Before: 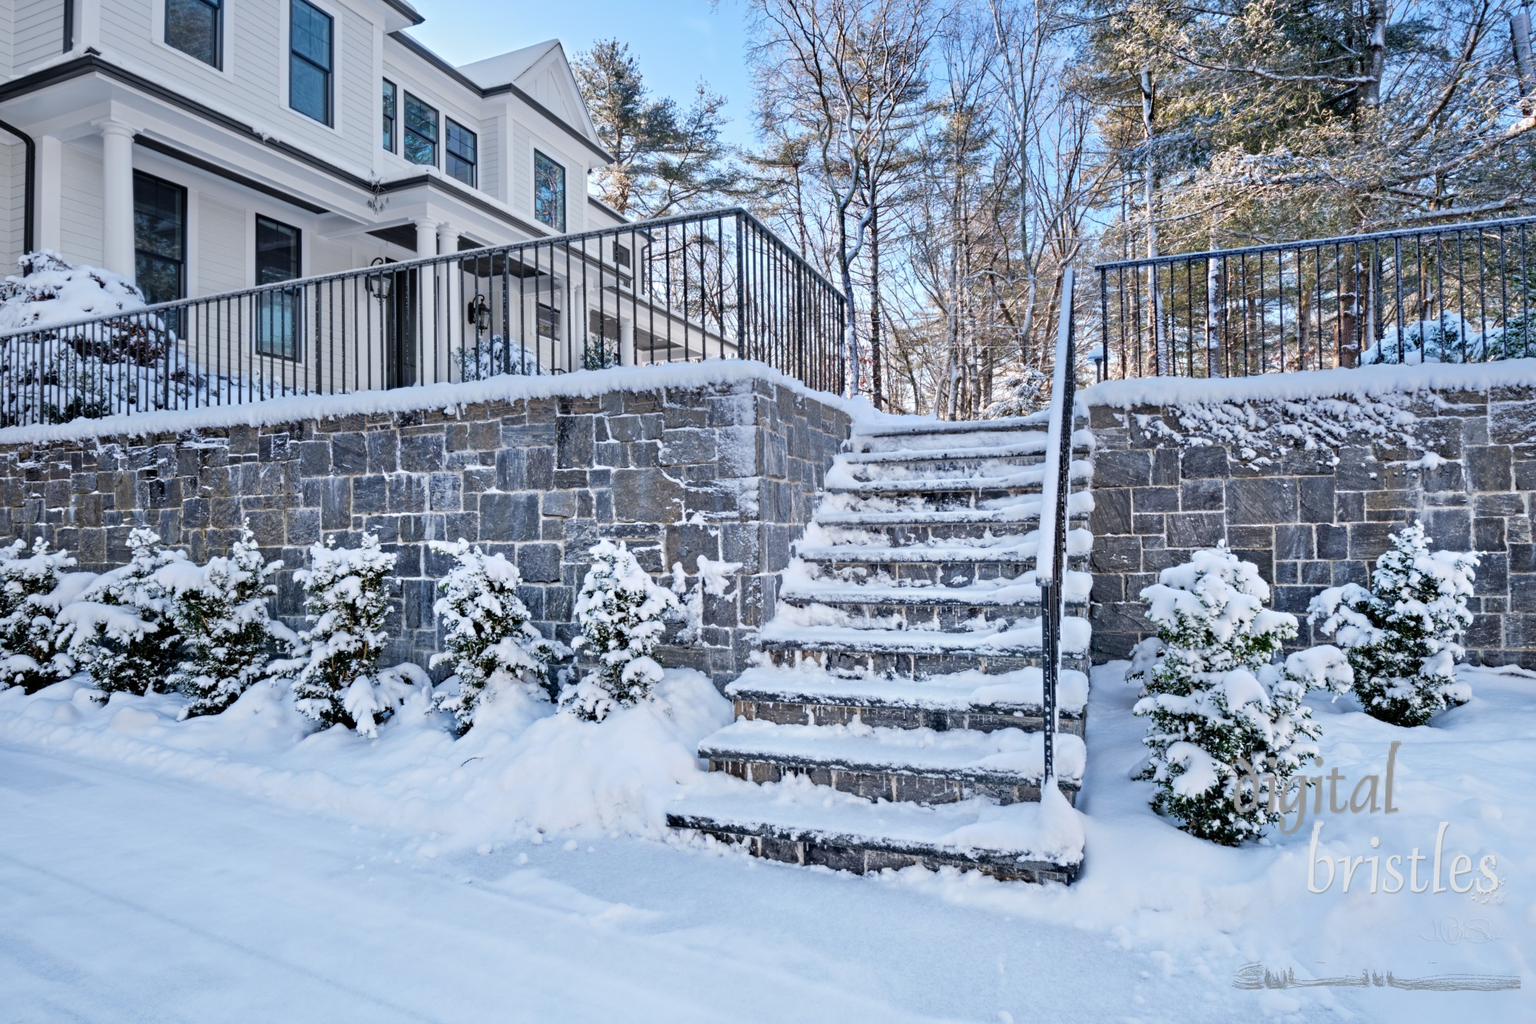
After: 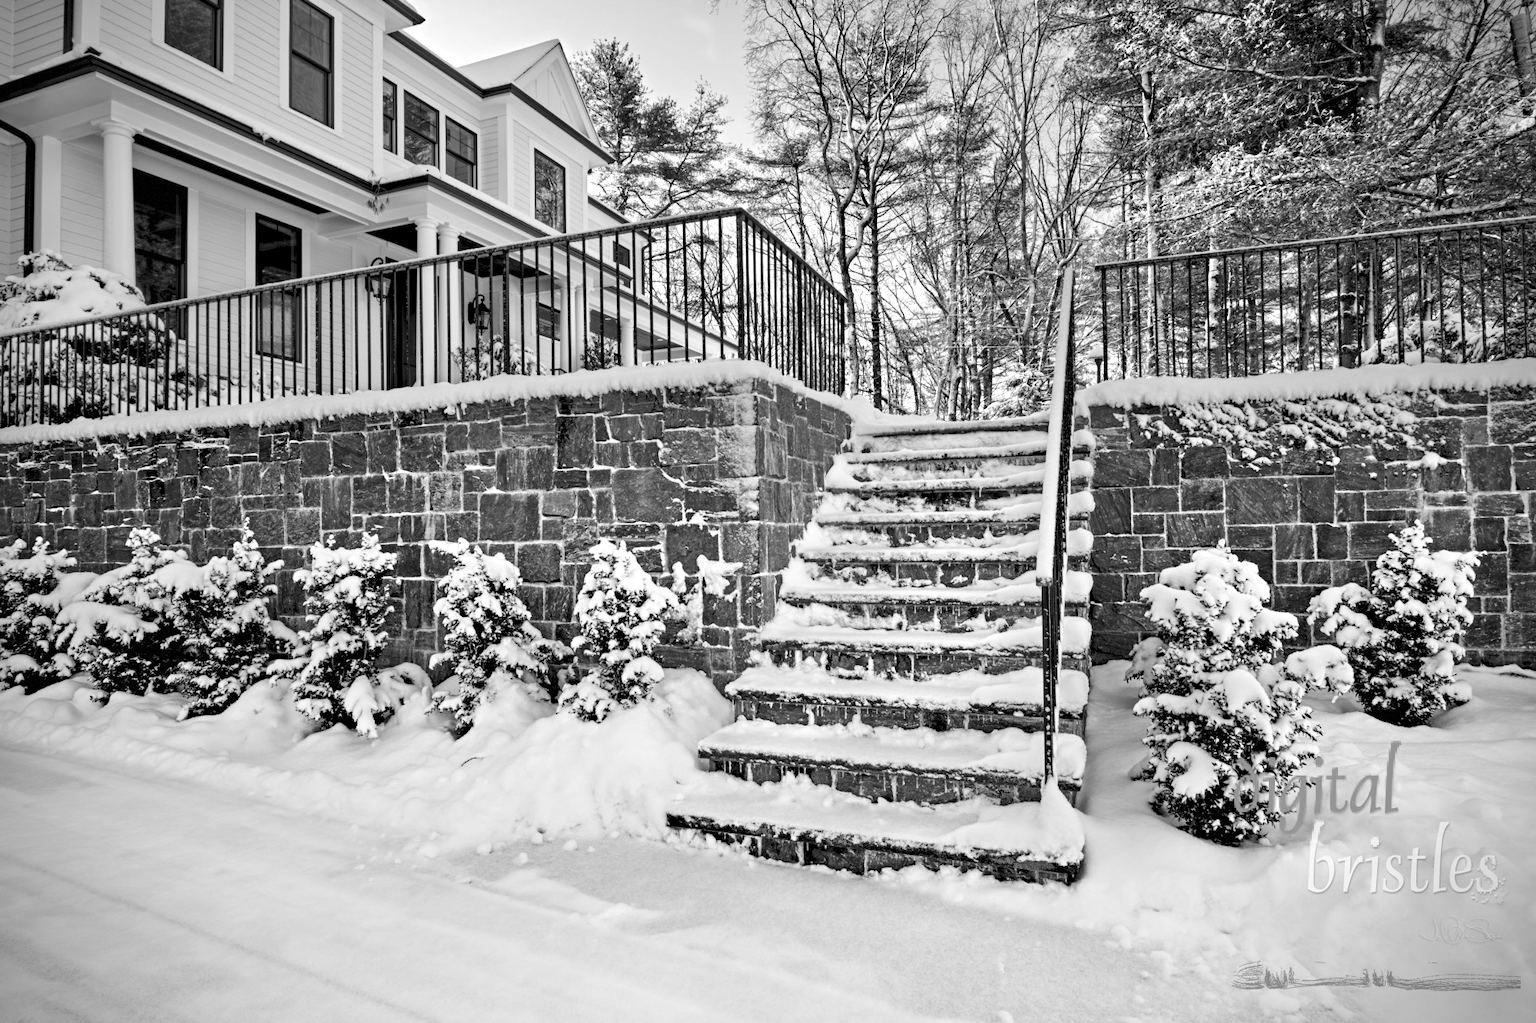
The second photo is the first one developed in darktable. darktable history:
vignetting: dithering 8-bit output, unbound false
monochrome: on, module defaults
rgb levels: preserve colors sum RGB, levels [[0.038, 0.433, 0.934], [0, 0.5, 1], [0, 0.5, 1]]
tone curve: curves: ch0 [(0, 0) (0.536, 0.402) (1, 1)], preserve colors none
tone equalizer: -8 EV -0.75 EV, -7 EV -0.7 EV, -6 EV -0.6 EV, -5 EV -0.4 EV, -3 EV 0.4 EV, -2 EV 0.6 EV, -1 EV 0.7 EV, +0 EV 0.75 EV, edges refinement/feathering 500, mask exposure compensation -1.57 EV, preserve details no
